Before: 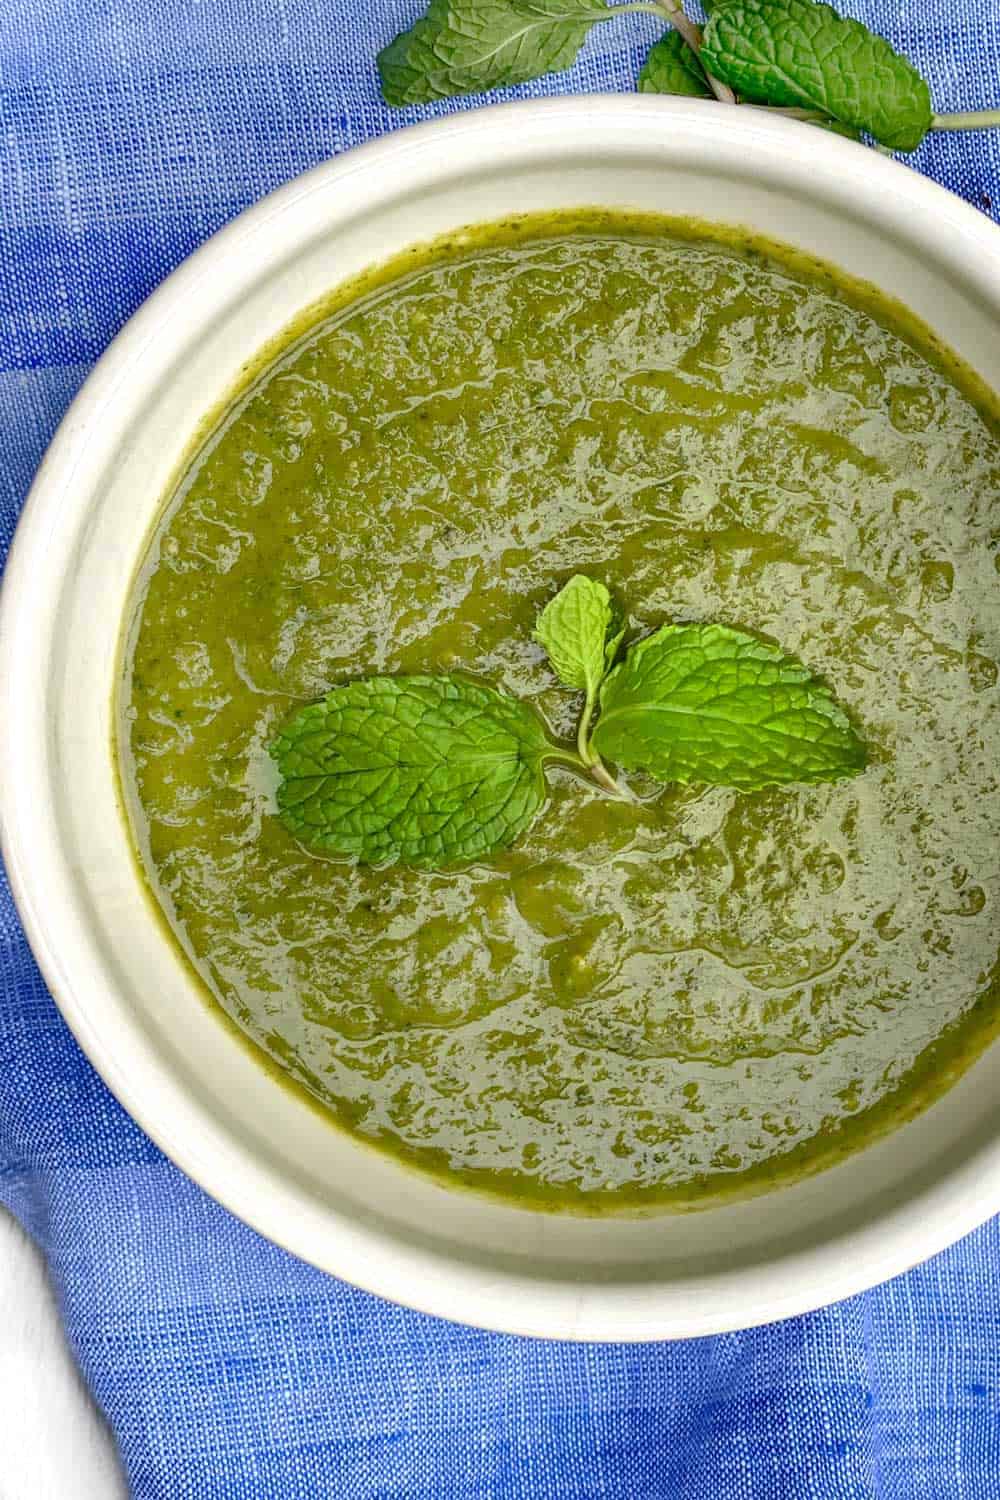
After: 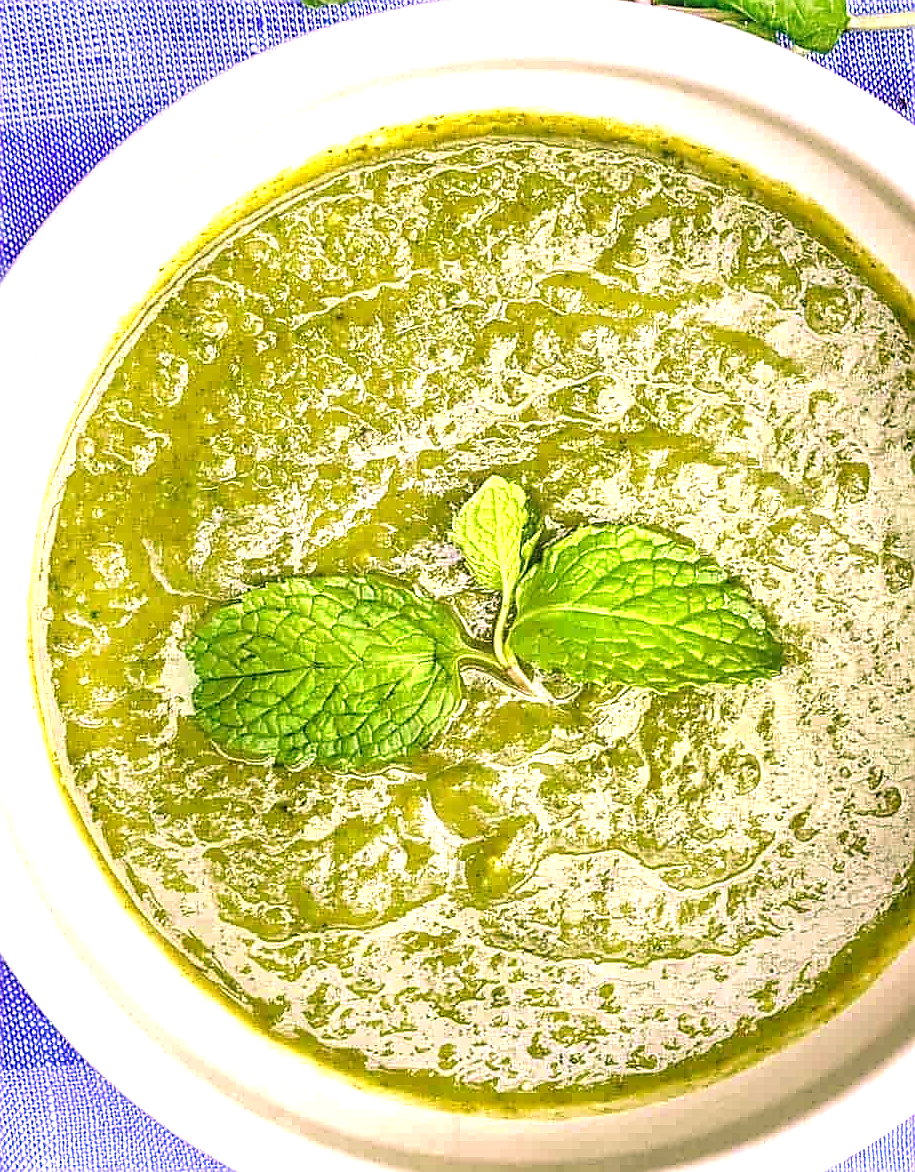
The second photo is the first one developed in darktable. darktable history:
color correction: highlights a* 21.42, highlights b* 19.92
sharpen: radius 1.368, amount 1.24, threshold 0.825
exposure: black level correction 0, exposure 1.2 EV, compensate highlight preservation false
local contrast: detail 130%
color calibration: illuminant custom, x 0.389, y 0.387, temperature 3827.12 K
crop: left 8.435%, top 6.623%, bottom 15.203%
velvia: on, module defaults
